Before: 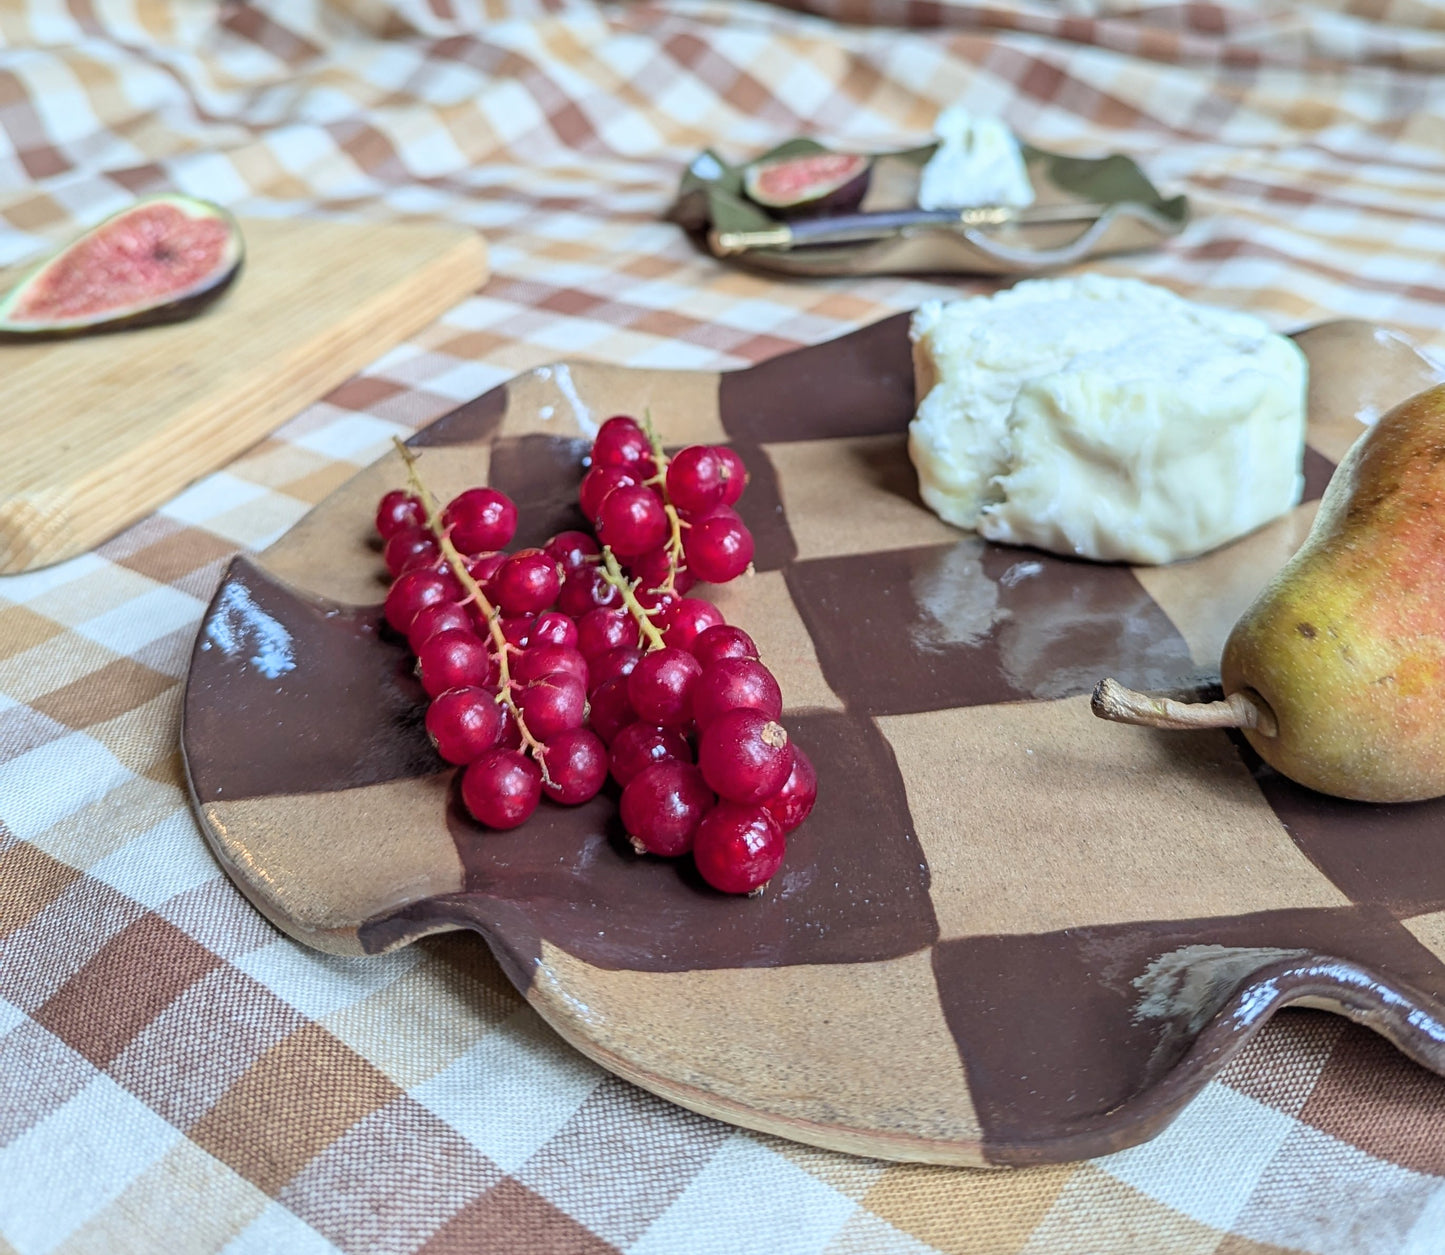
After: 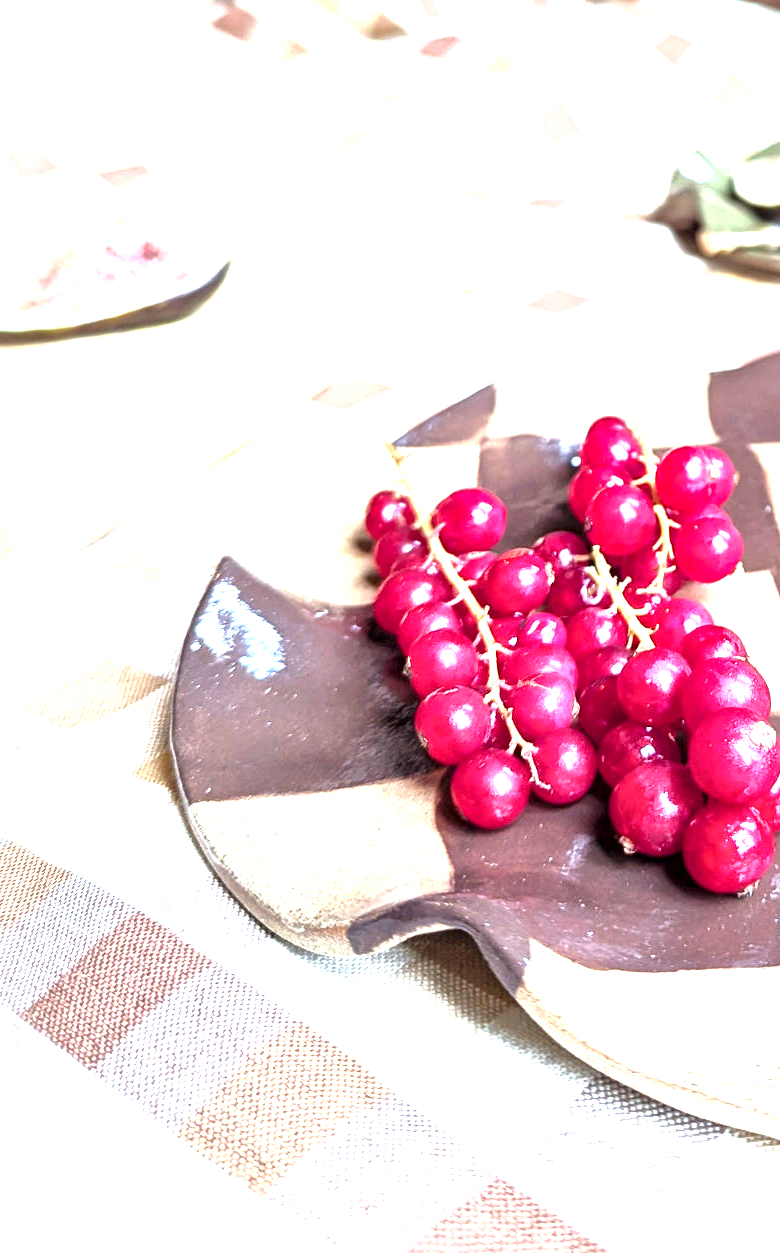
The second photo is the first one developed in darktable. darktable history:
local contrast: mode bilateral grid, contrast 19, coarseness 51, detail 162%, midtone range 0.2
exposure: black level correction 0, exposure 2.095 EV, compensate highlight preservation false
crop: left 0.768%, right 45.215%, bottom 0.084%
